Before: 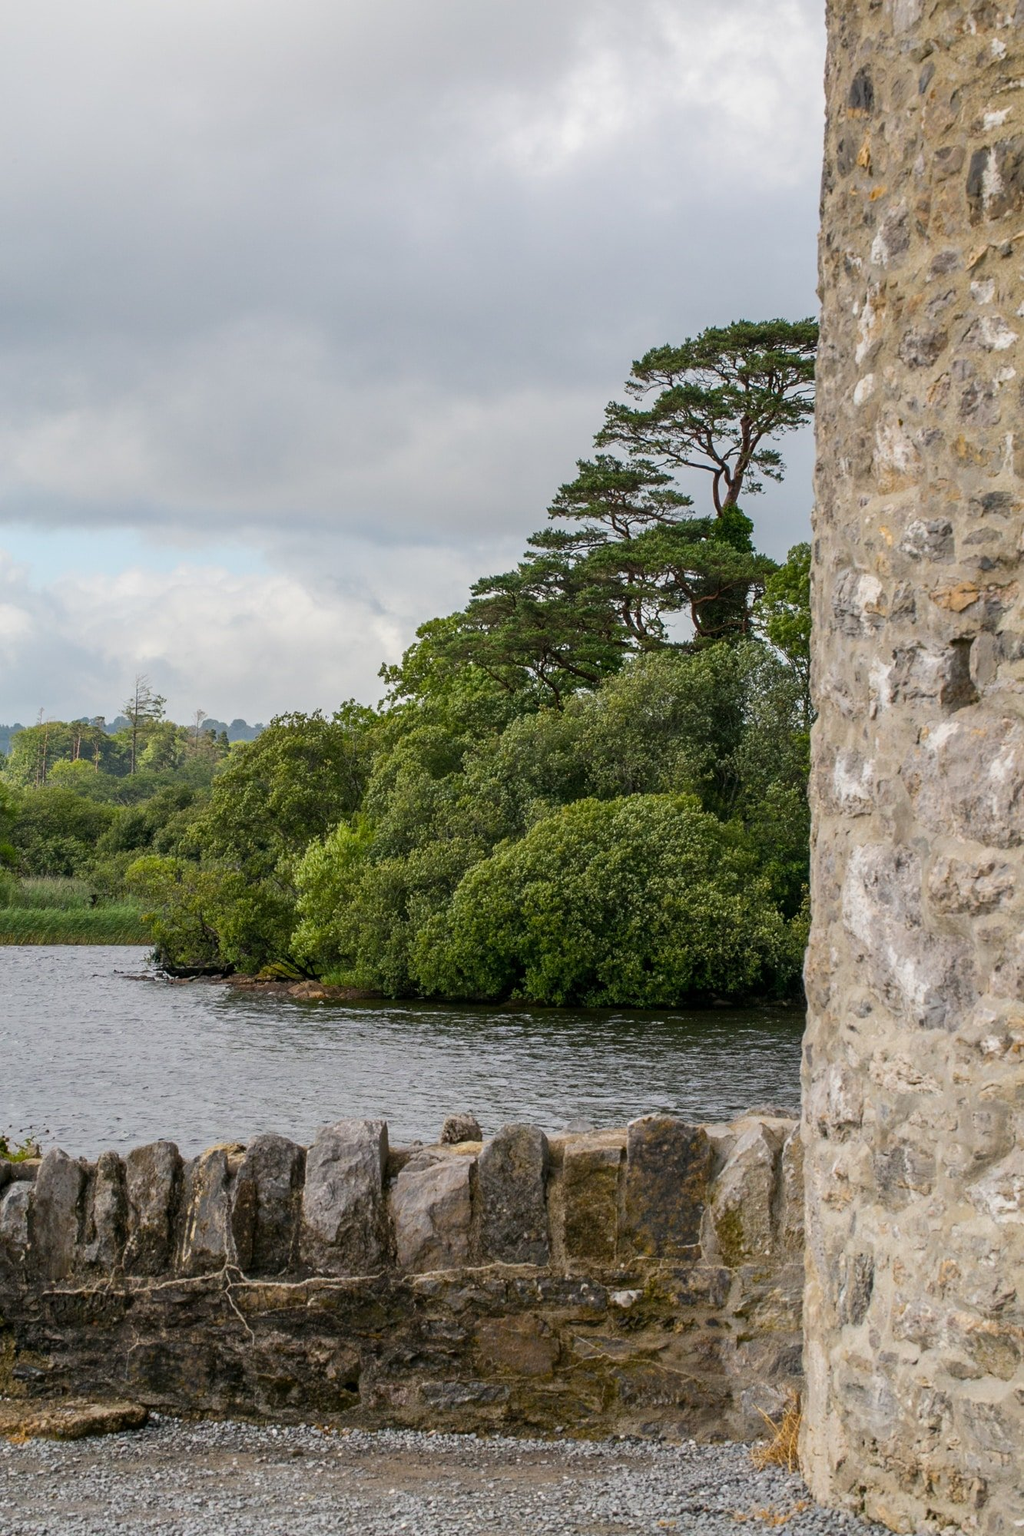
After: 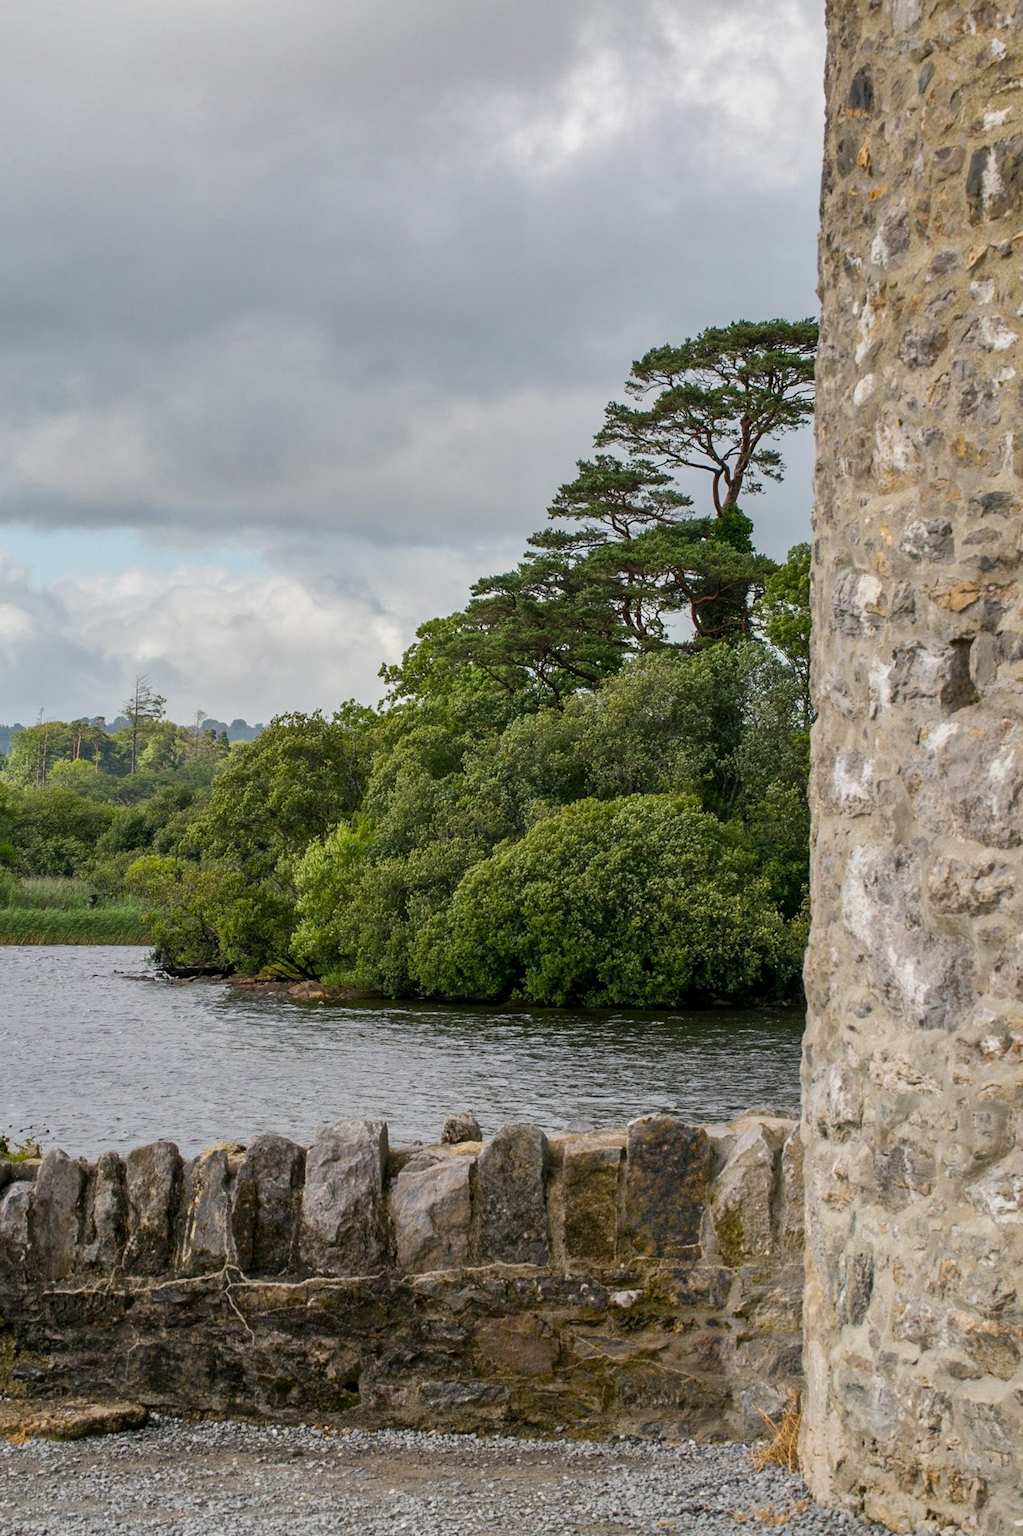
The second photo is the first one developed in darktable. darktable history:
shadows and highlights: shadows 4.62, soften with gaussian
local contrast: mode bilateral grid, contrast 10, coarseness 24, detail 115%, midtone range 0.2
tone equalizer: edges refinement/feathering 500, mask exposure compensation -1.57 EV, preserve details no
